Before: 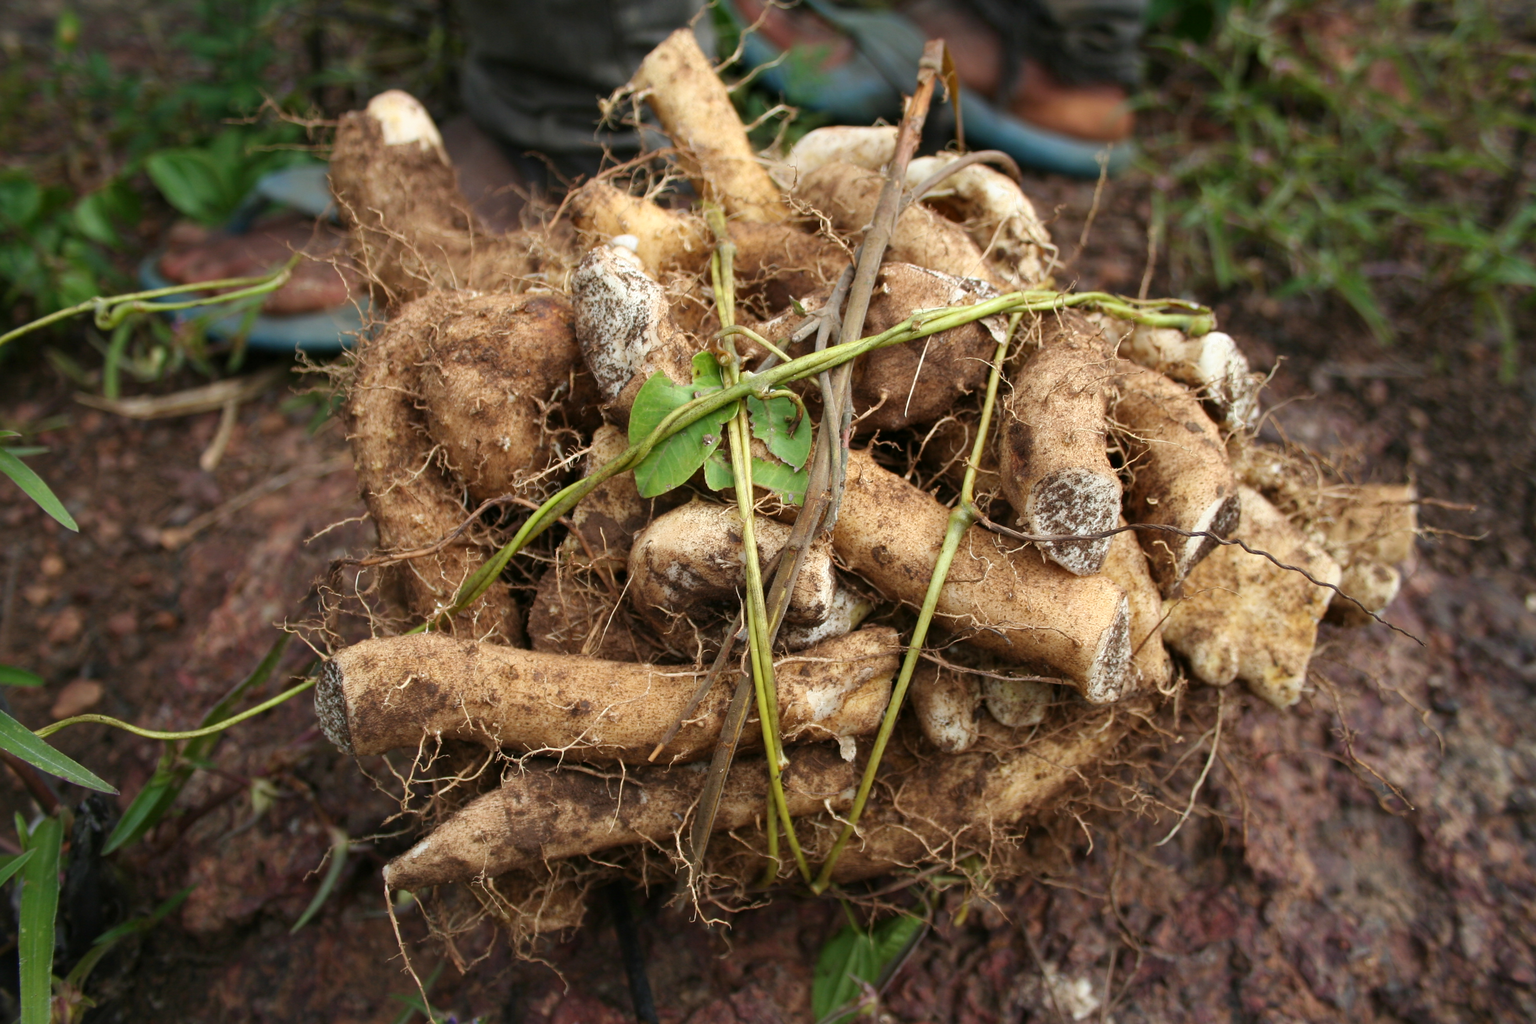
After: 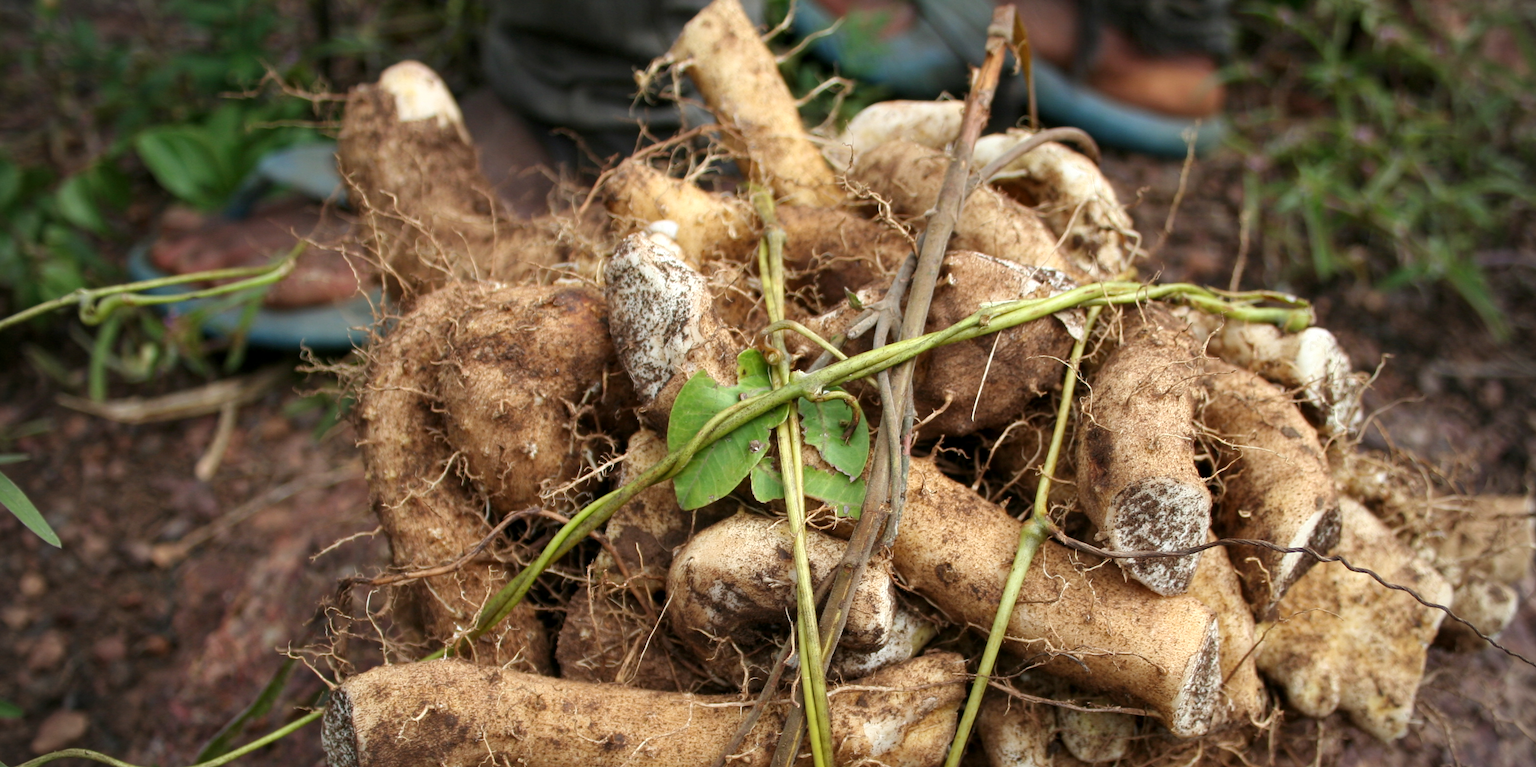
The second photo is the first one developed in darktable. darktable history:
local contrast: highlights 100%, shadows 100%, detail 120%, midtone range 0.2
vignetting: fall-off radius 60.92%
crop: left 1.509%, top 3.452%, right 7.696%, bottom 28.452%
